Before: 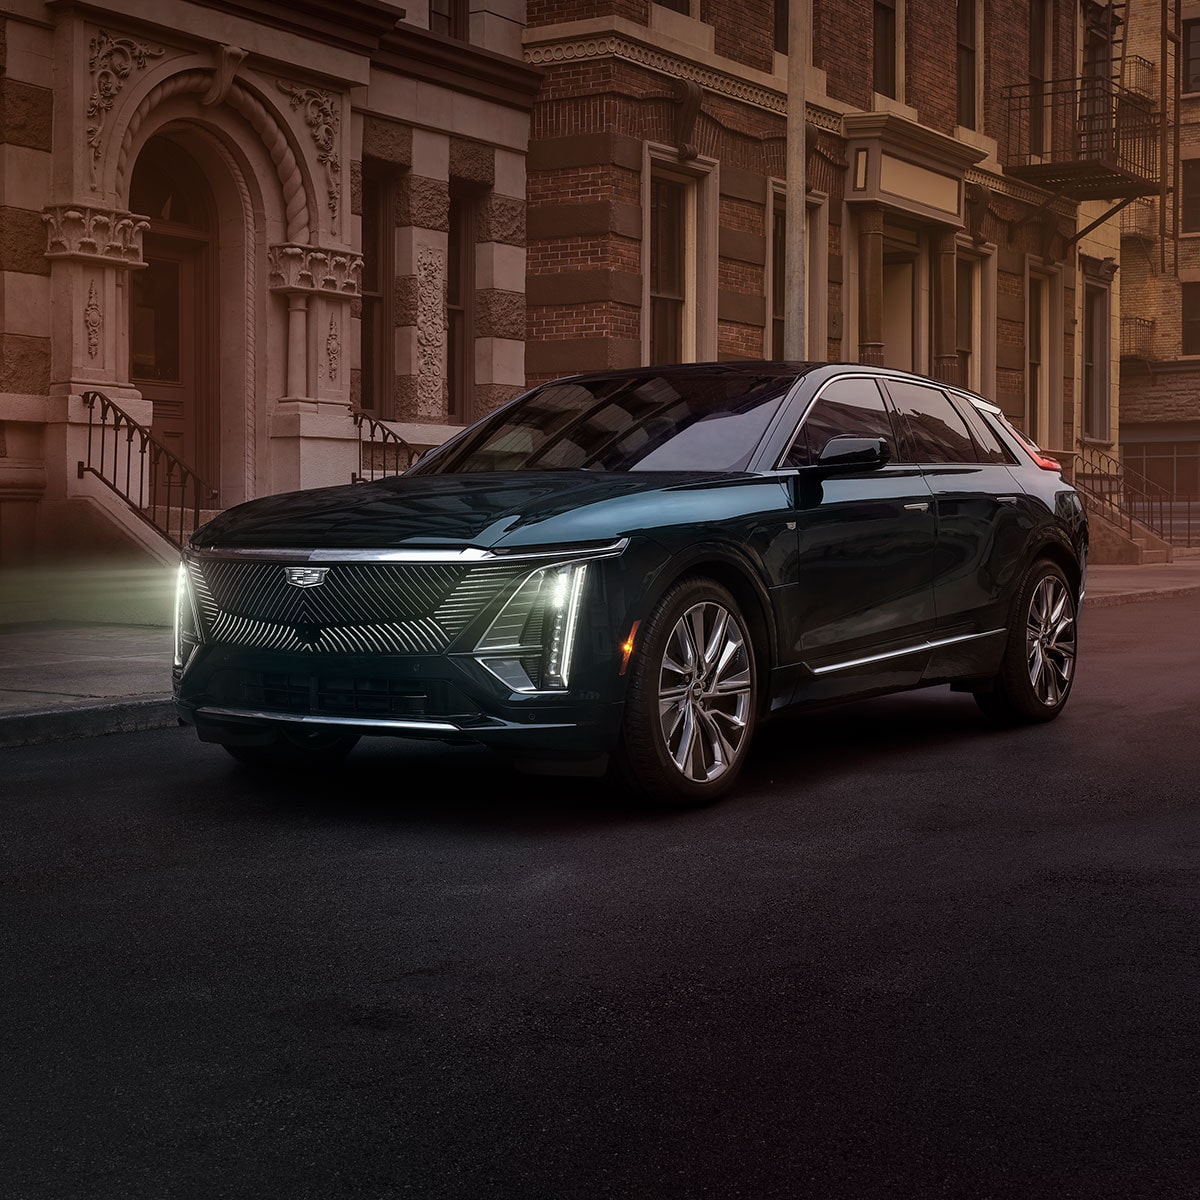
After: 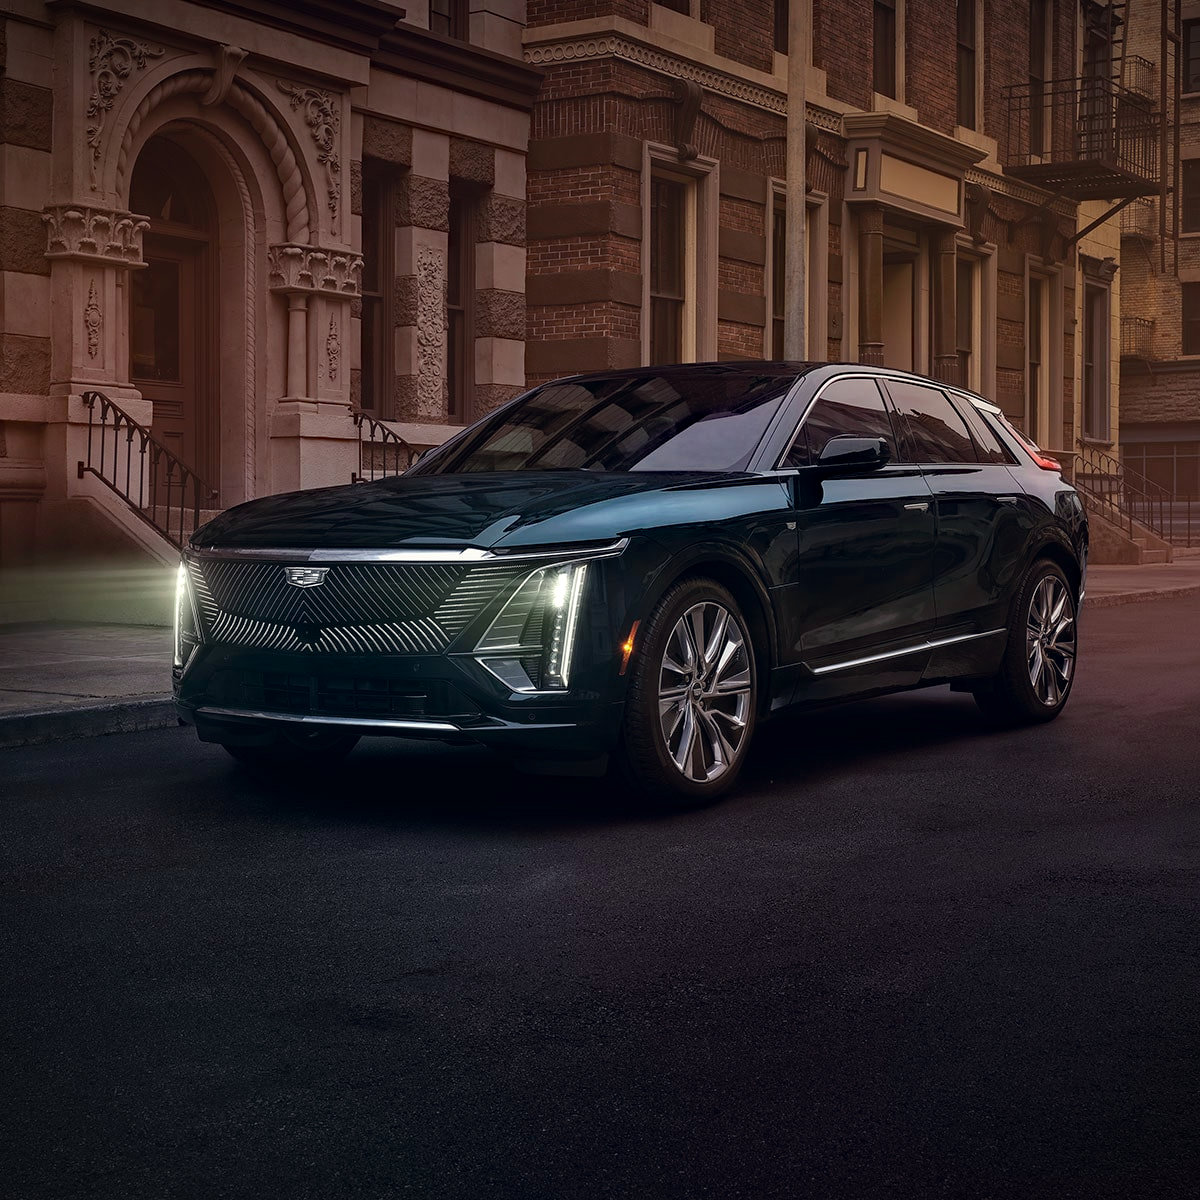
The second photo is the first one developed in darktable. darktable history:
color correction: highlights a* 0.462, highlights b* 2.64, shadows a* -1.14, shadows b* -4.51
haze removal: compatibility mode true, adaptive false
vignetting: fall-off start 99.6%, brightness -0.576, saturation -0.259
